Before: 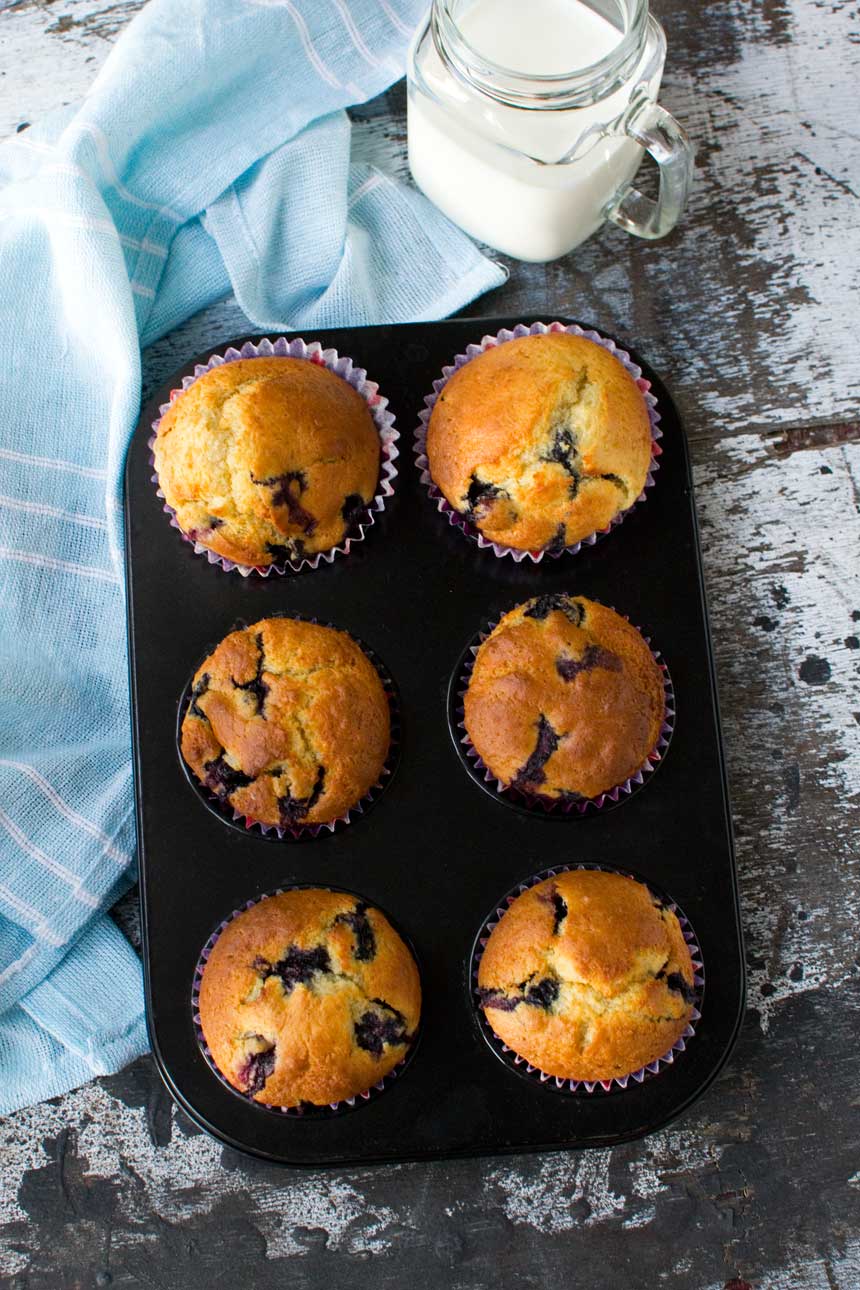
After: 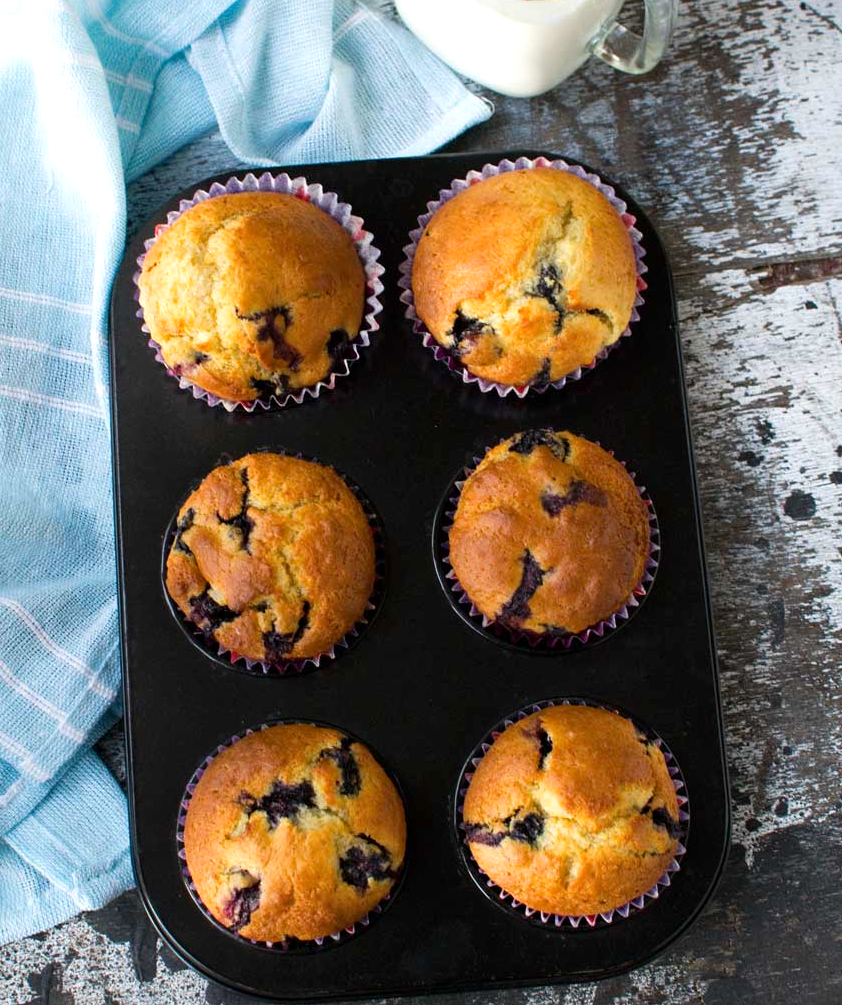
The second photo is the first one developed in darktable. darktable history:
exposure: exposure 0.2 EV, compensate highlight preservation false
crop and rotate: left 1.814%, top 12.818%, right 0.25%, bottom 9.225%
